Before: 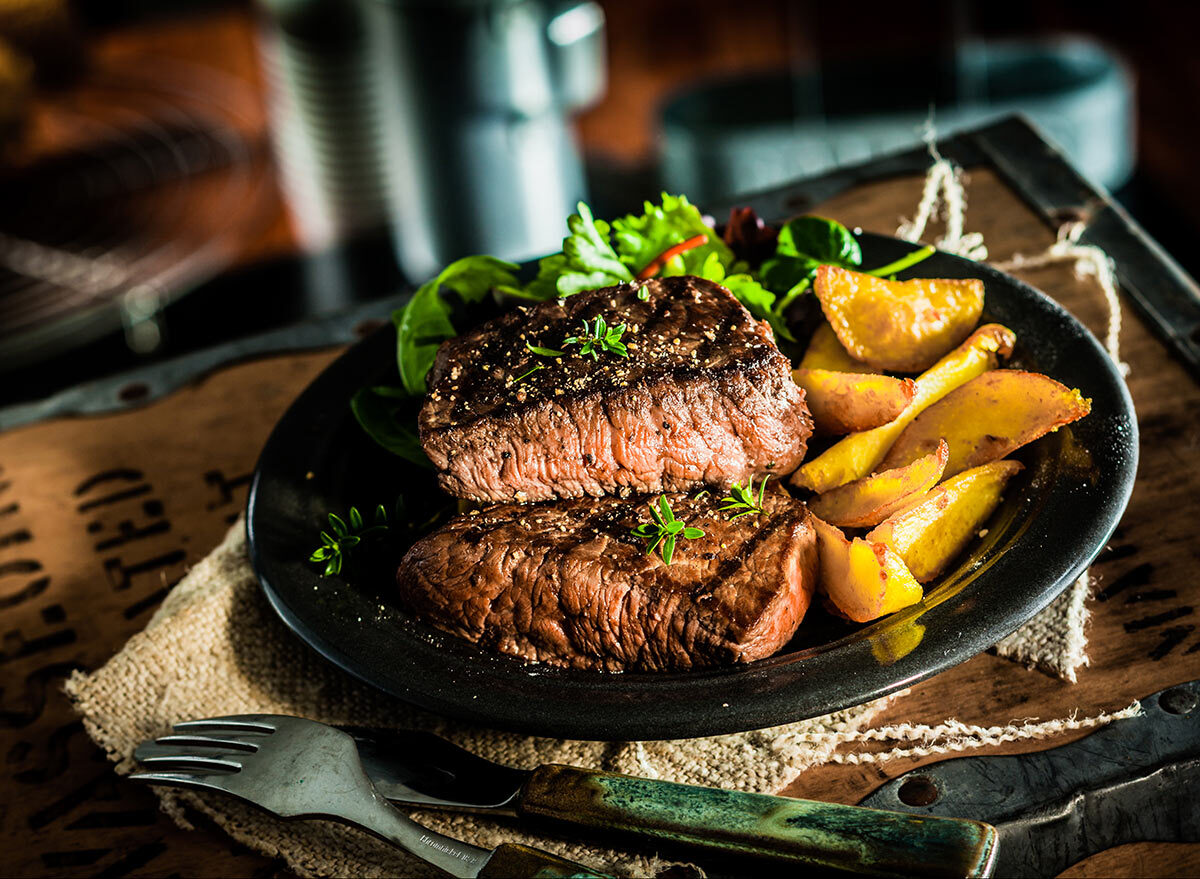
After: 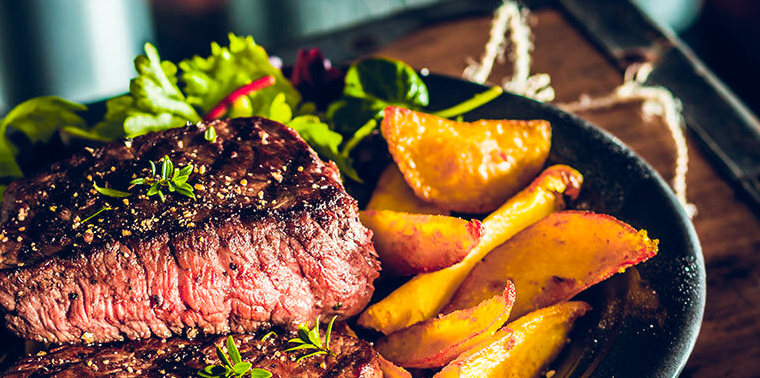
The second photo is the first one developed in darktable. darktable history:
exposure: exposure 0.075 EV, compensate highlight preservation false
crop: left 36.162%, top 18.096%, right 0.439%, bottom 38.868%
color balance rgb: power › luminance -3.986%, power › chroma 0.546%, power › hue 38.13°, global offset › luminance 0.427%, global offset › chroma 0.209%, global offset › hue 254.59°, perceptual saturation grading › global saturation 31.155%, hue shift -11.45°
